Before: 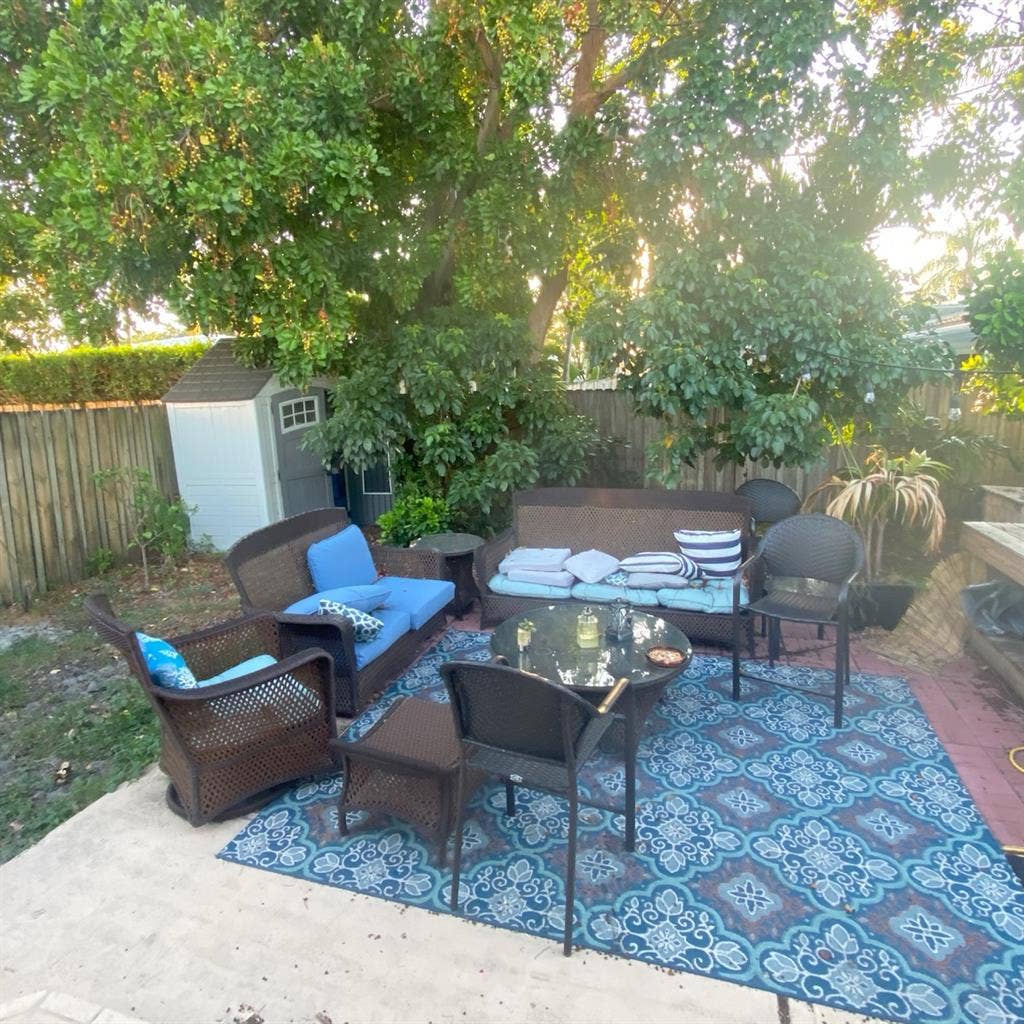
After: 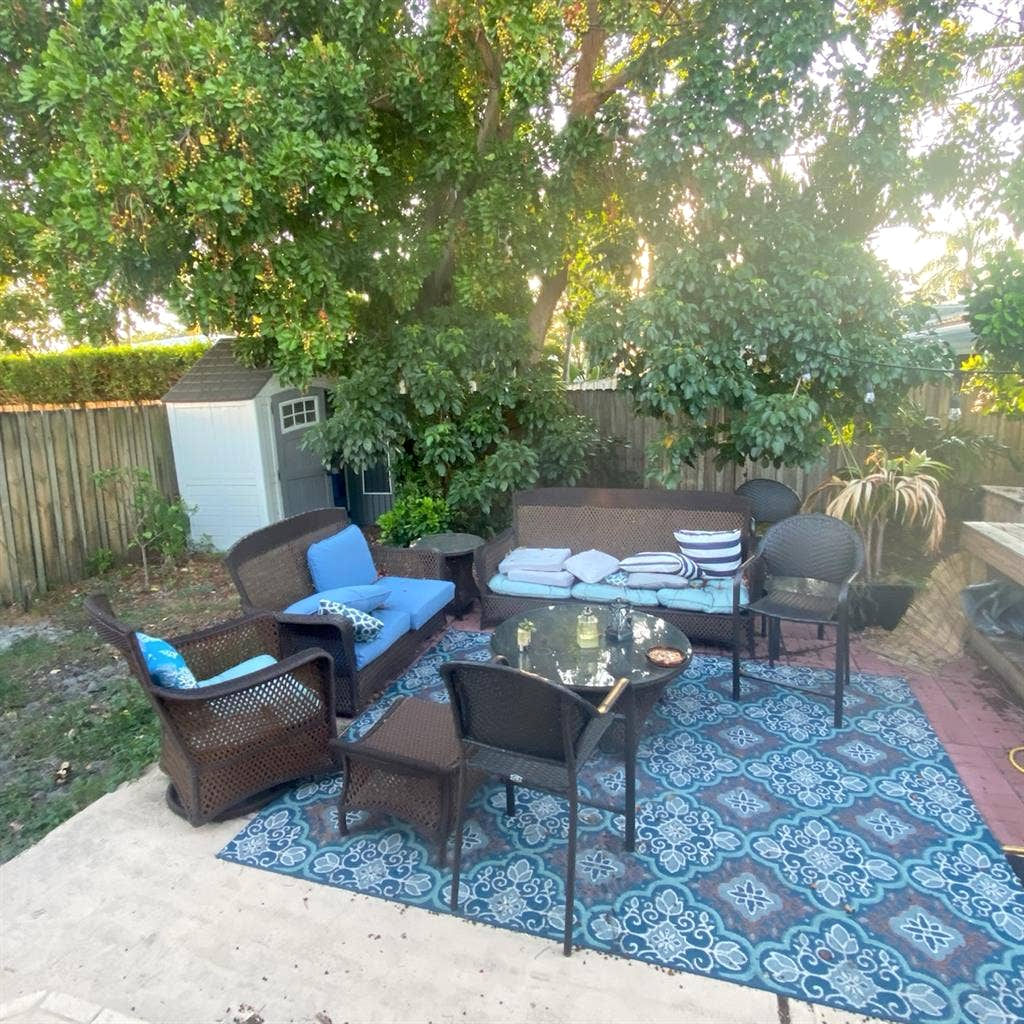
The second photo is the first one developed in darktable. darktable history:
local contrast: mode bilateral grid, contrast 20, coarseness 49, detail 119%, midtone range 0.2
